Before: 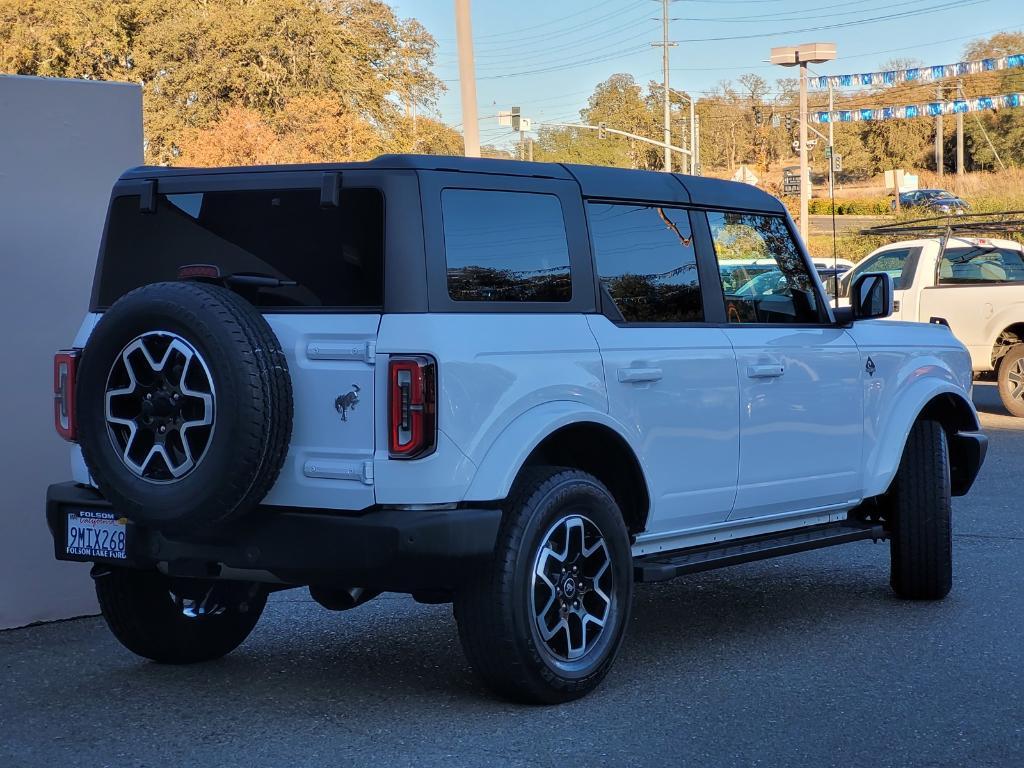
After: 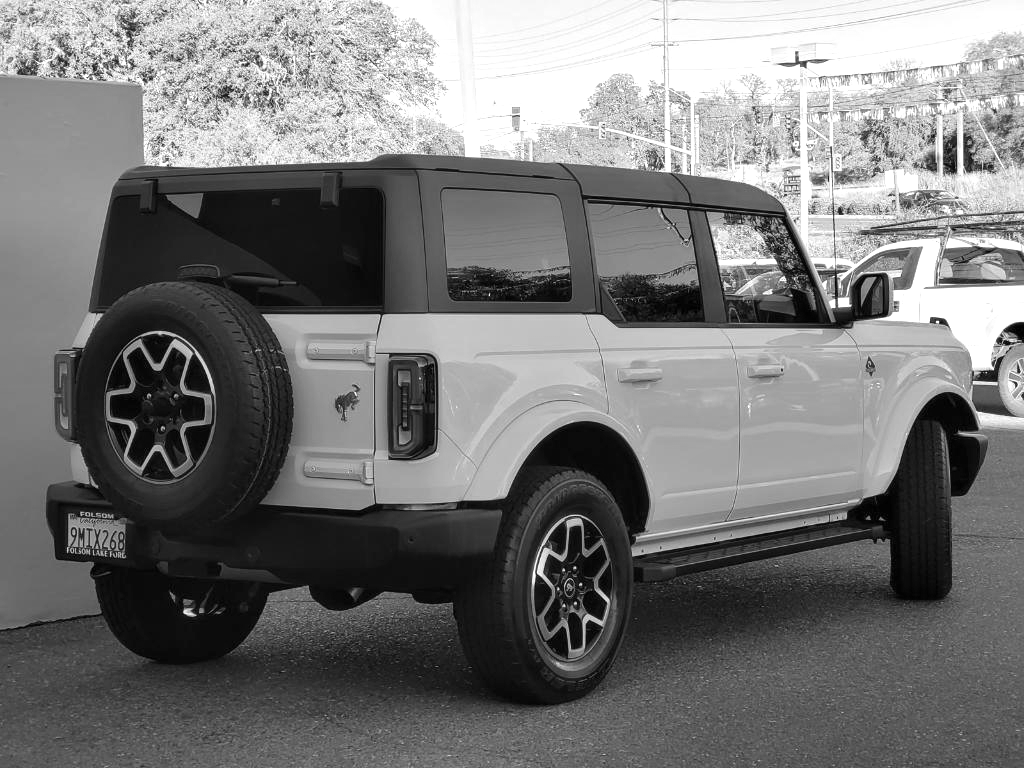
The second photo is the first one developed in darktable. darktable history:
monochrome: on, module defaults
exposure: black level correction 0, exposure 0.7 EV, compensate highlight preservation false
